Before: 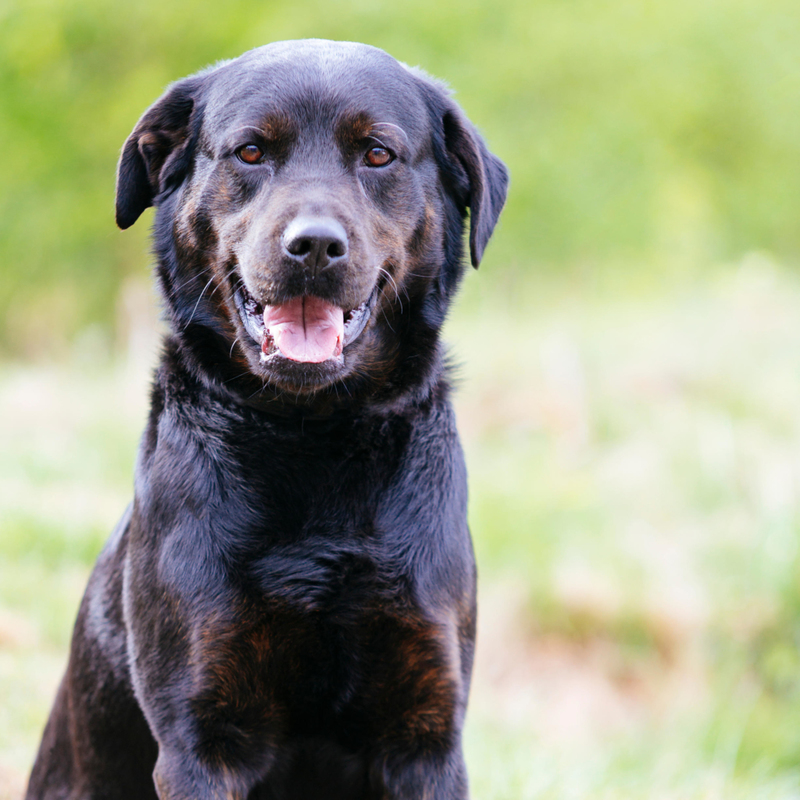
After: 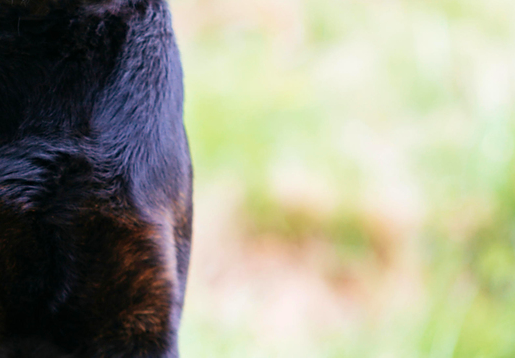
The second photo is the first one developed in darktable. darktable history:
crop and rotate: left 35.509%, top 50.238%, bottom 4.934%
sharpen: radius 1.458, amount 0.398, threshold 1.271
velvia: on, module defaults
